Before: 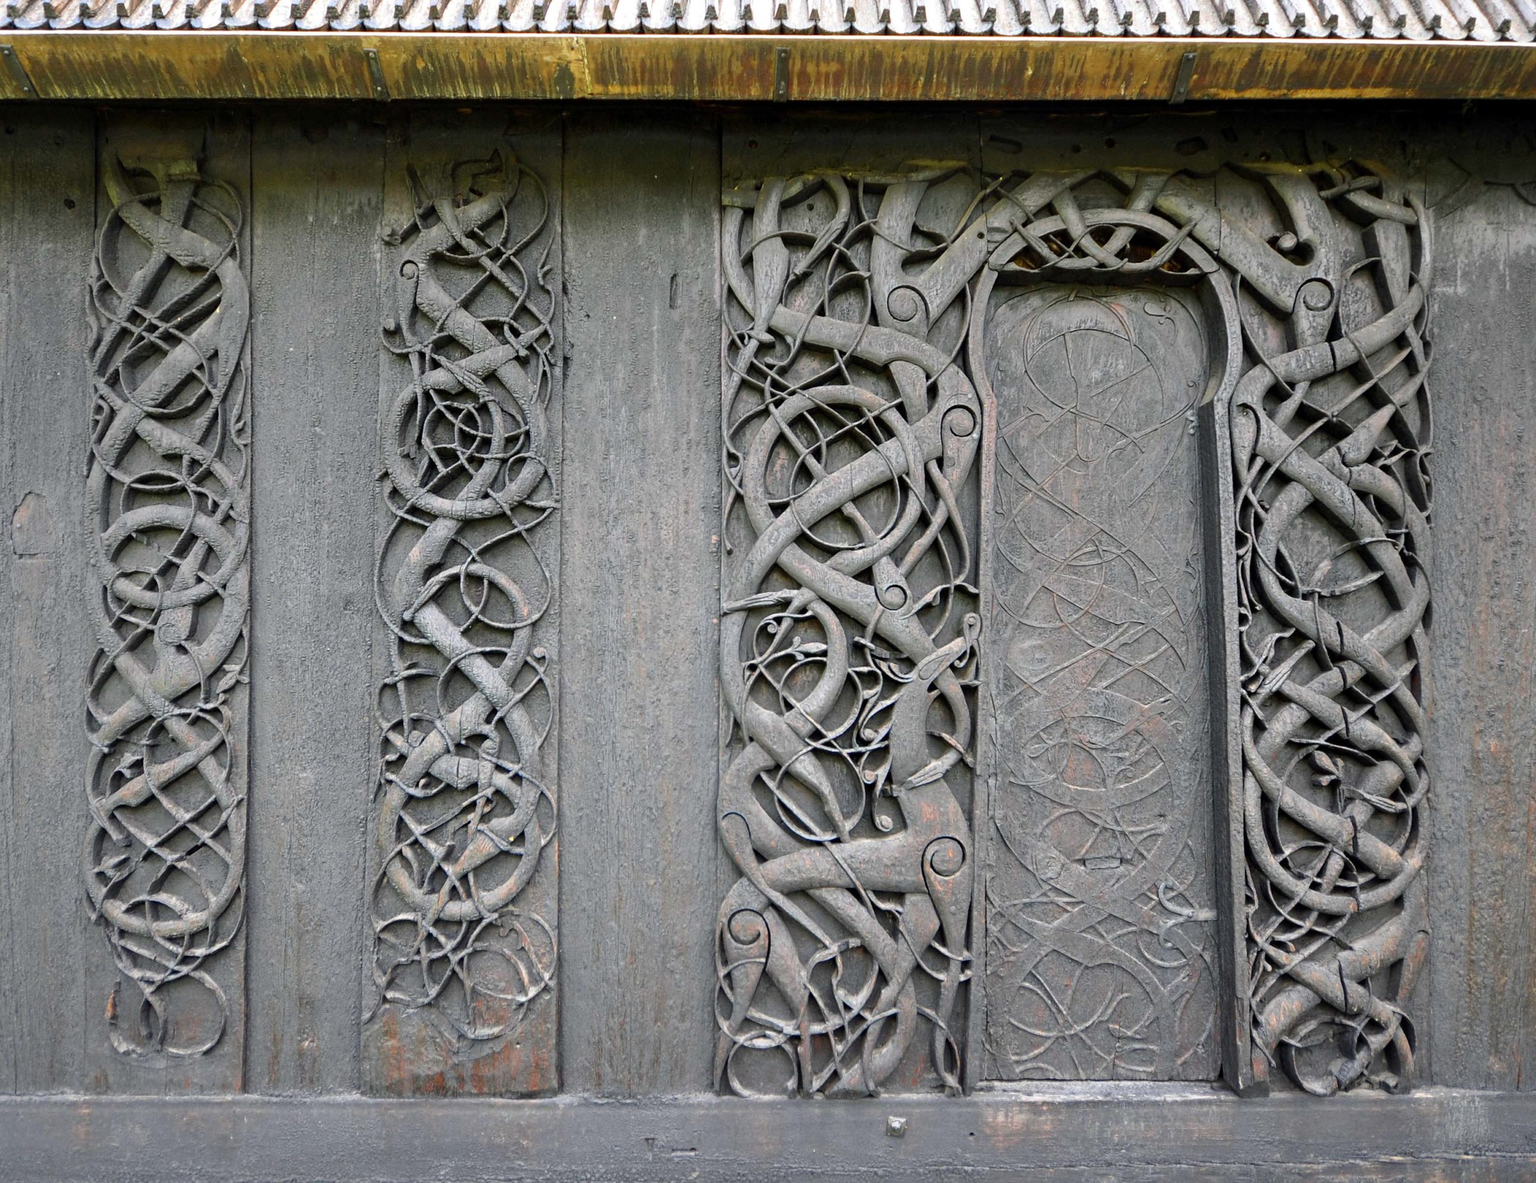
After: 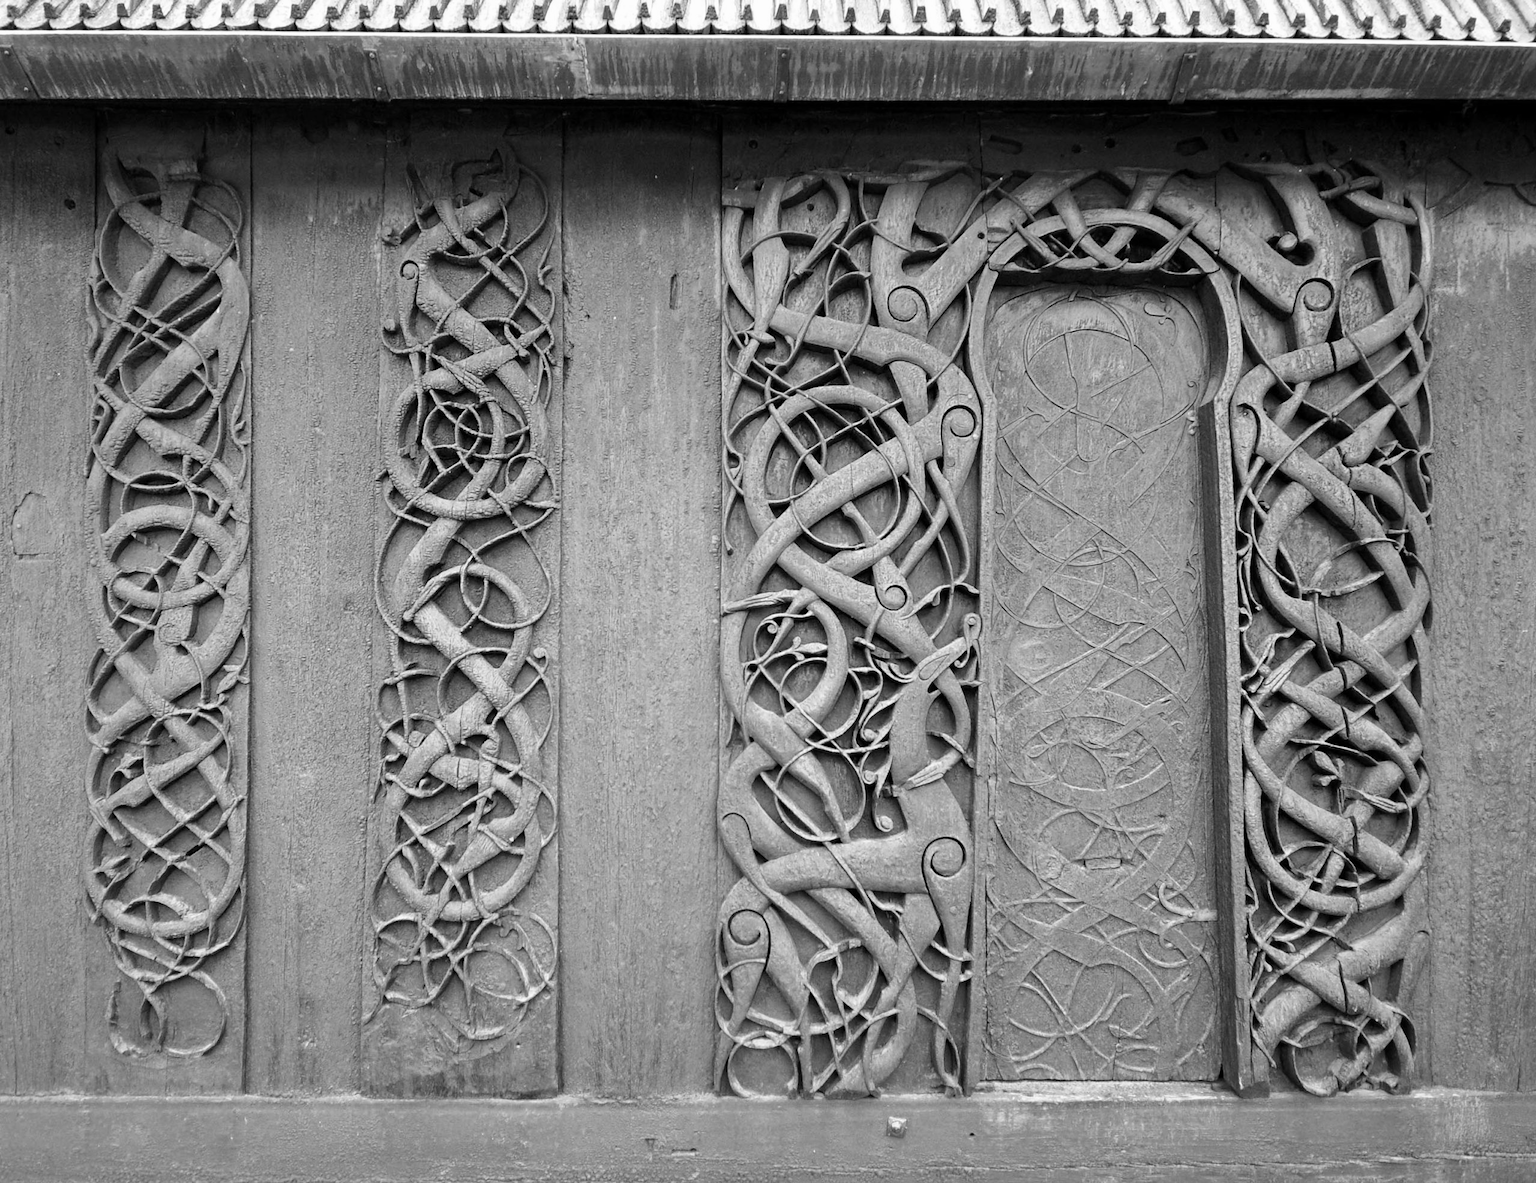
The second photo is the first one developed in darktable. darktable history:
base curve: preserve colors none
tone curve: curves: ch0 [(0, 0) (0.822, 0.825) (0.994, 0.955)]; ch1 [(0, 0) (0.226, 0.261) (0.383, 0.397) (0.46, 0.46) (0.498, 0.479) (0.524, 0.523) (0.578, 0.575) (1, 1)]; ch2 [(0, 0) (0.438, 0.456) (0.5, 0.498) (0.547, 0.515) (0.597, 0.58) (0.629, 0.603) (1, 1)], preserve colors none
exposure: exposure 0.203 EV, compensate highlight preservation false
color calibration: output gray [0.25, 0.35, 0.4, 0], gray › normalize channels true, illuminant F (fluorescent), F source F9 (Cool White Deluxe 4150 K) – high CRI, x 0.375, y 0.373, temperature 4156.84 K, gamut compression 0.022
